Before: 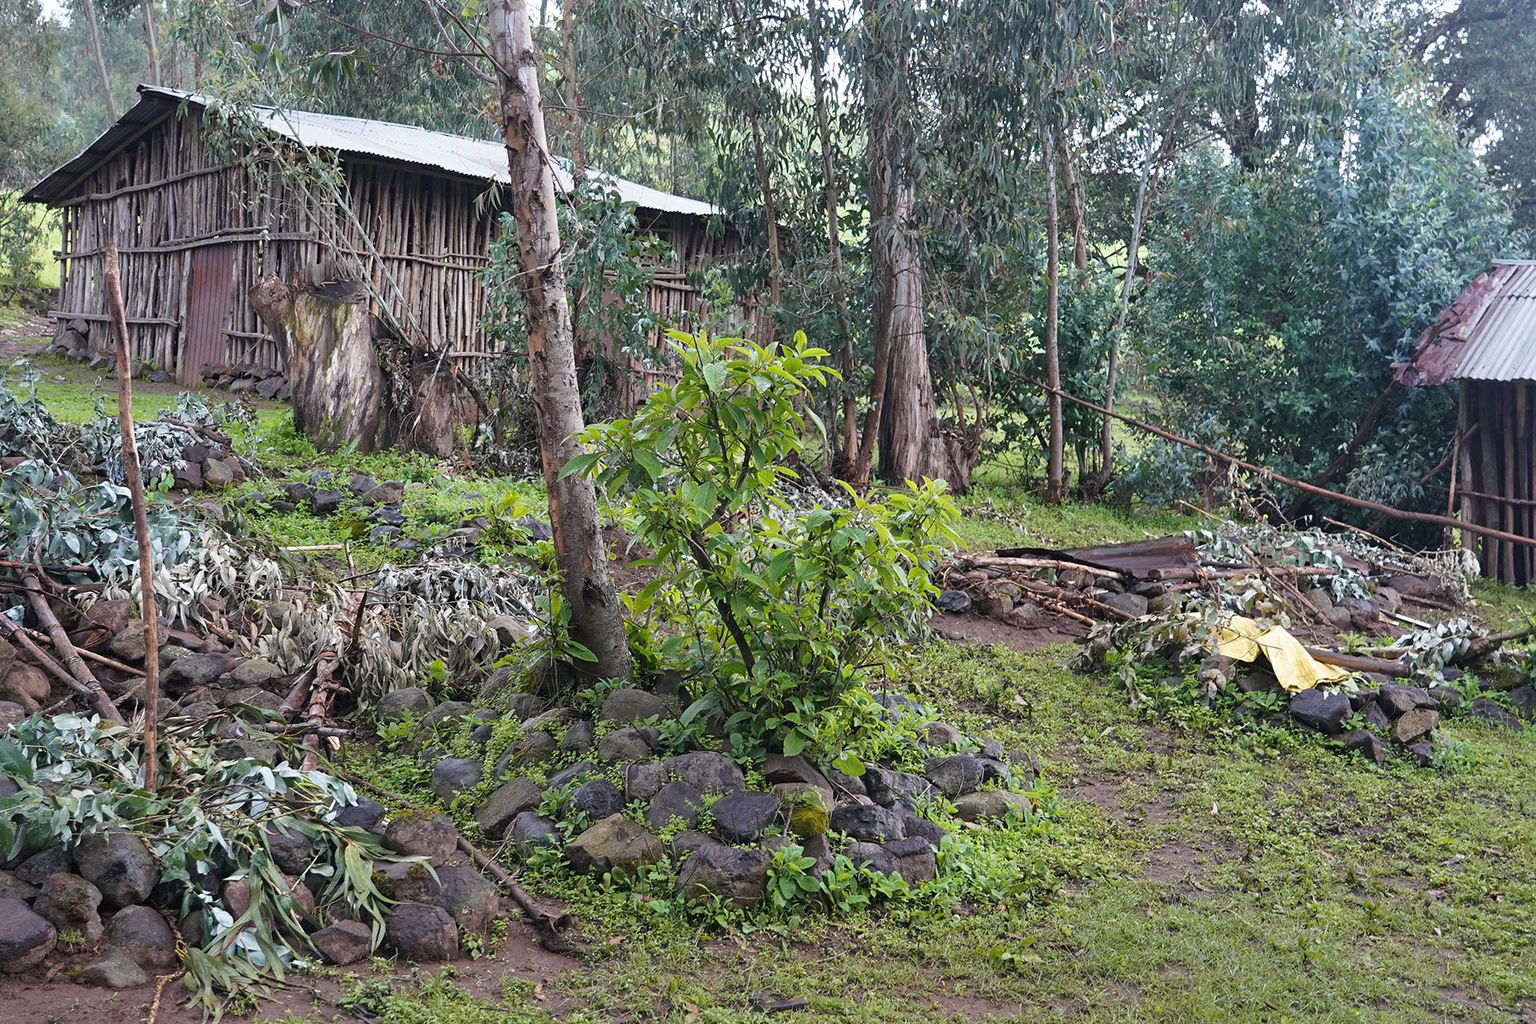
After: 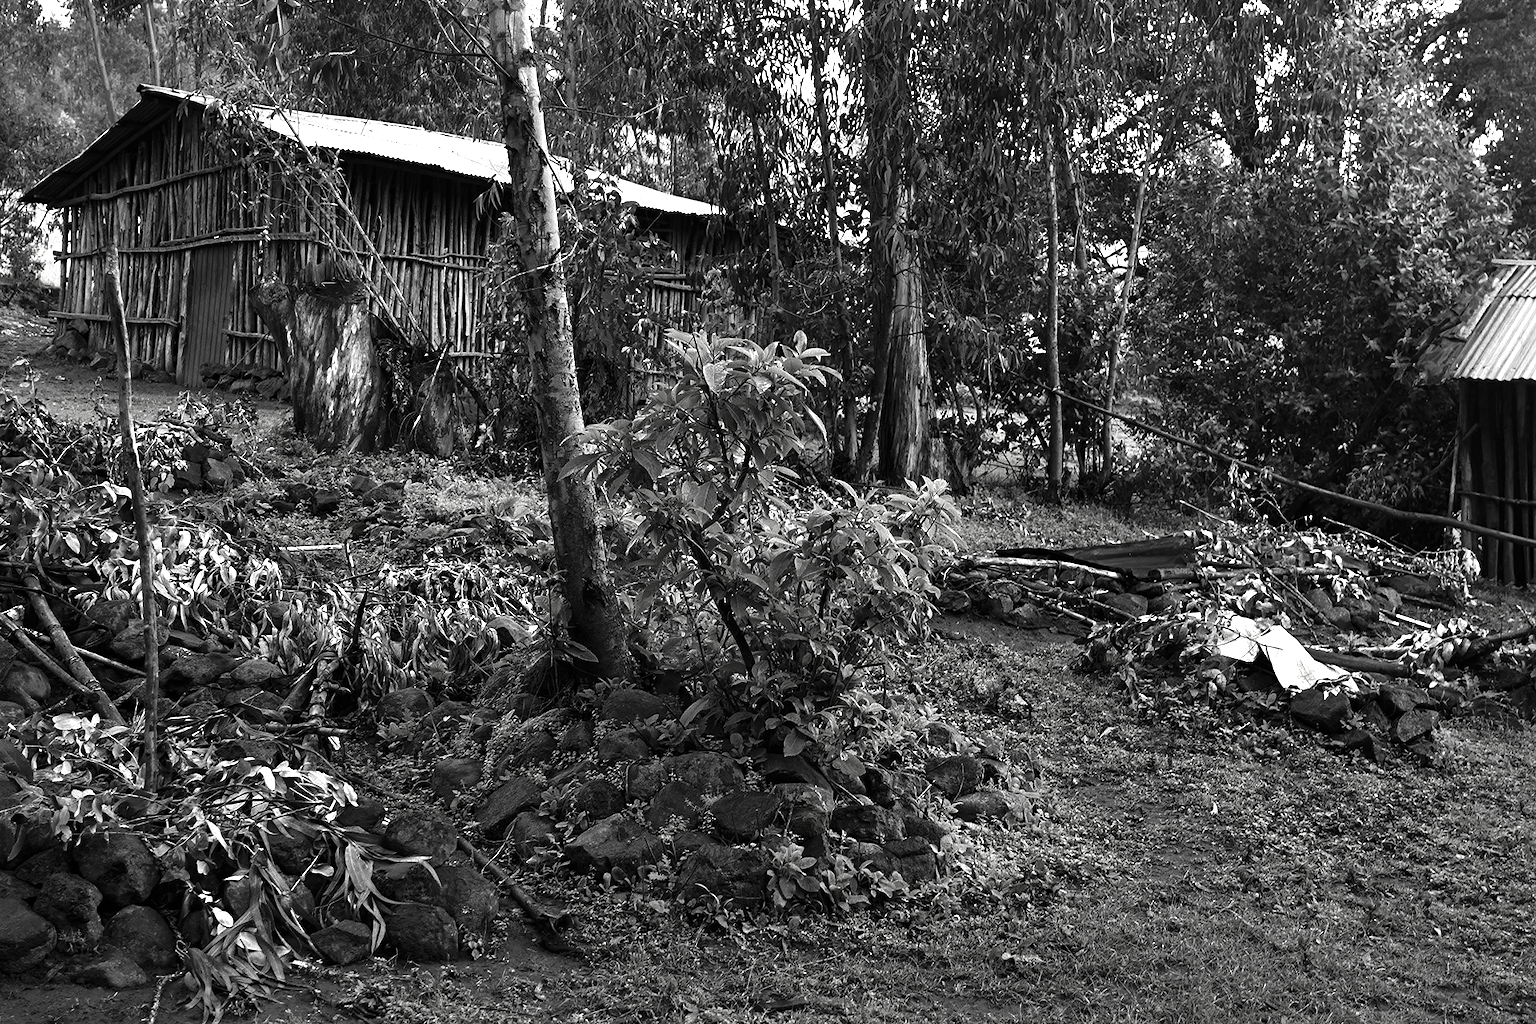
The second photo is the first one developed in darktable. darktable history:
exposure: exposure 0.553 EV, compensate highlight preservation false
contrast brightness saturation: contrast -0.036, brightness -0.596, saturation -0.989
